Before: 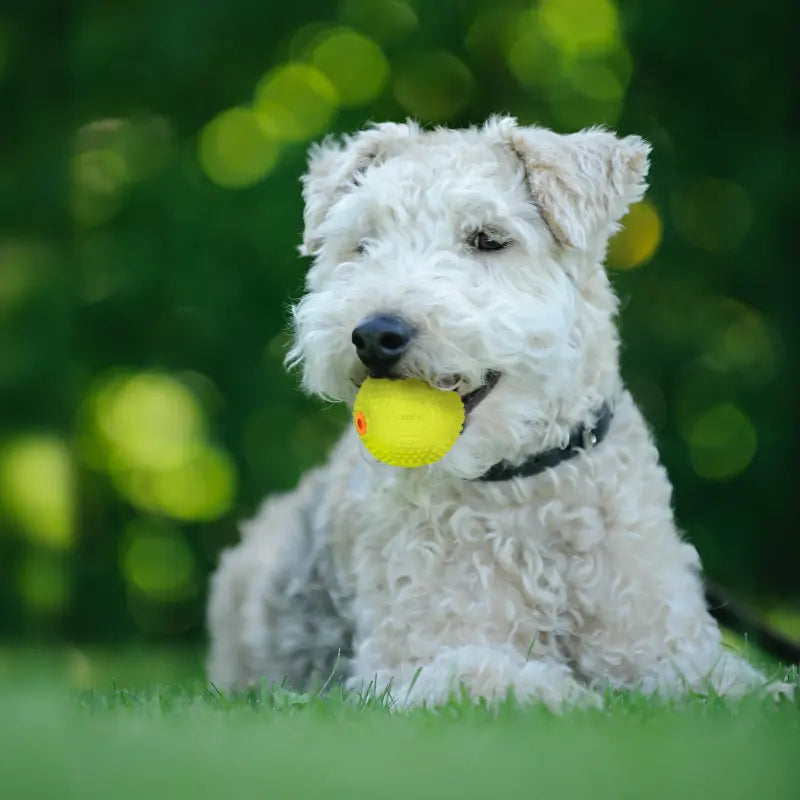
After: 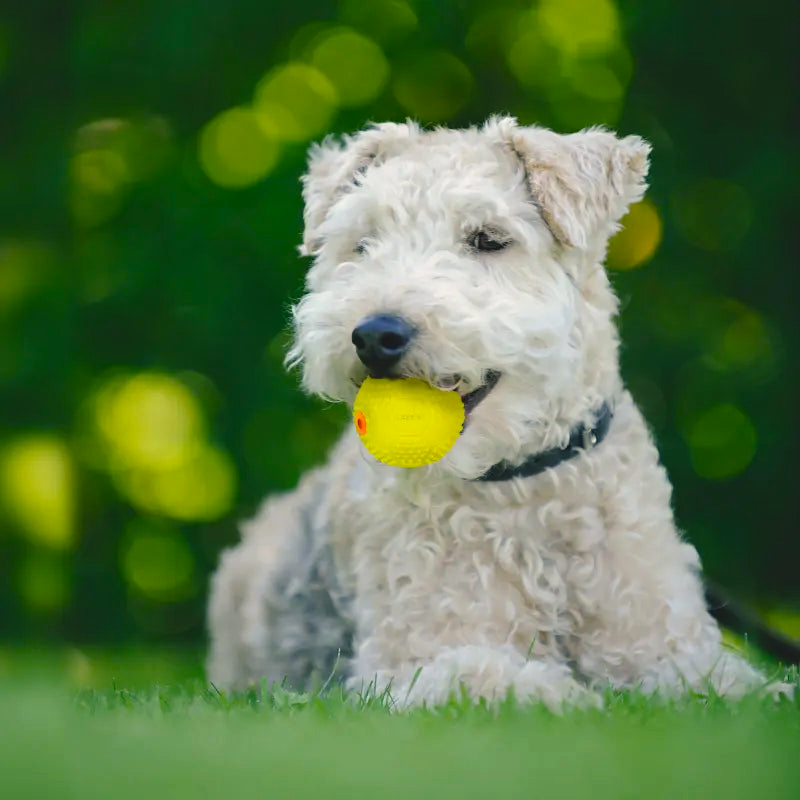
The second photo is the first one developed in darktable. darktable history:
color balance rgb: shadows lift › chroma 2%, shadows lift › hue 247.2°, power › chroma 0.3%, power › hue 25.2°, highlights gain › chroma 3%, highlights gain › hue 60°, global offset › luminance 0.75%, perceptual saturation grading › global saturation 20%, perceptual saturation grading › highlights -20%, perceptual saturation grading › shadows 30%, global vibrance 20%
